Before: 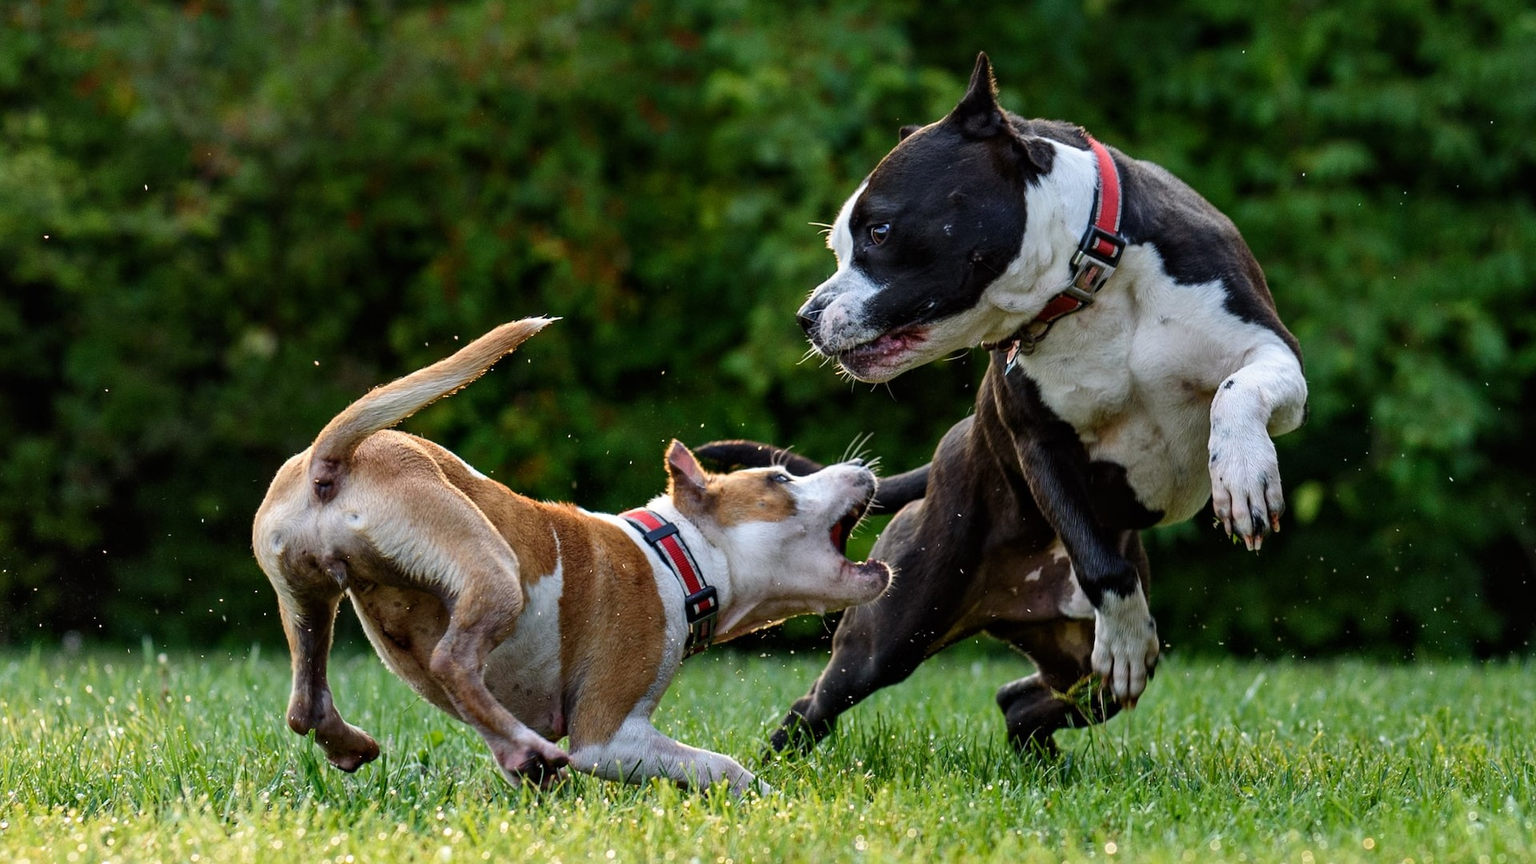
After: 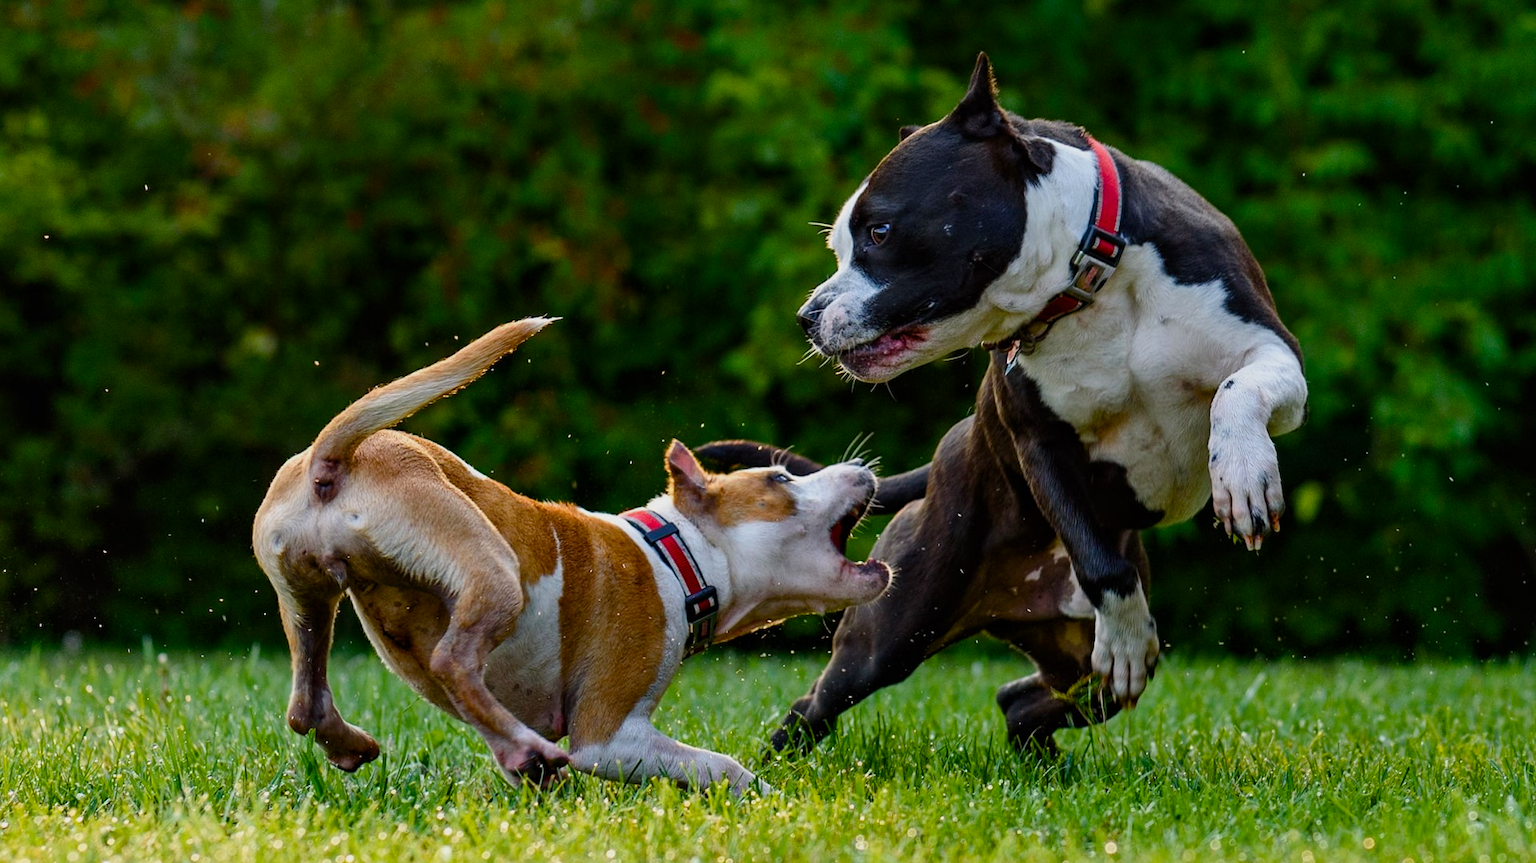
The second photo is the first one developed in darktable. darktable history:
exposure: exposure -0.293 EV, compensate highlight preservation false
color balance rgb: perceptual saturation grading › global saturation 35%, perceptual saturation grading › highlights -25%, perceptual saturation grading › shadows 25%, global vibrance 10%
